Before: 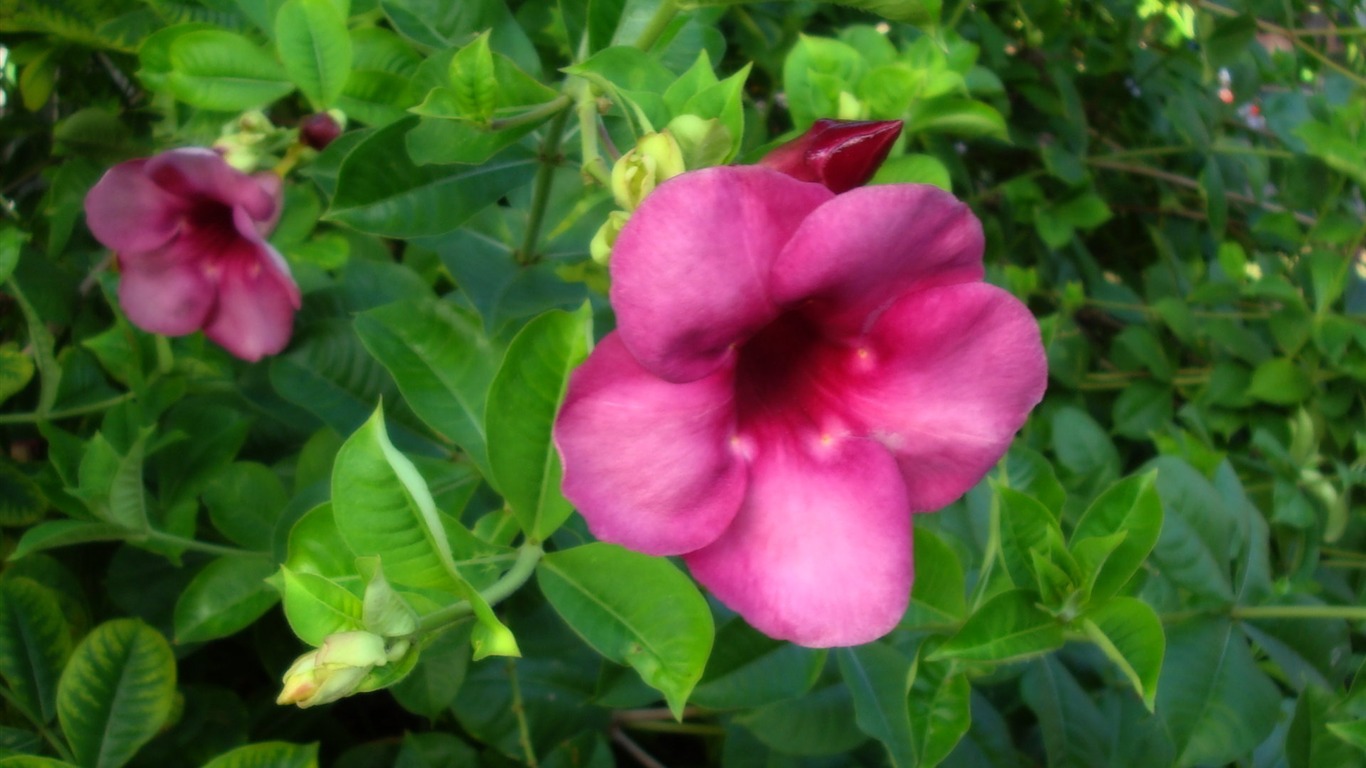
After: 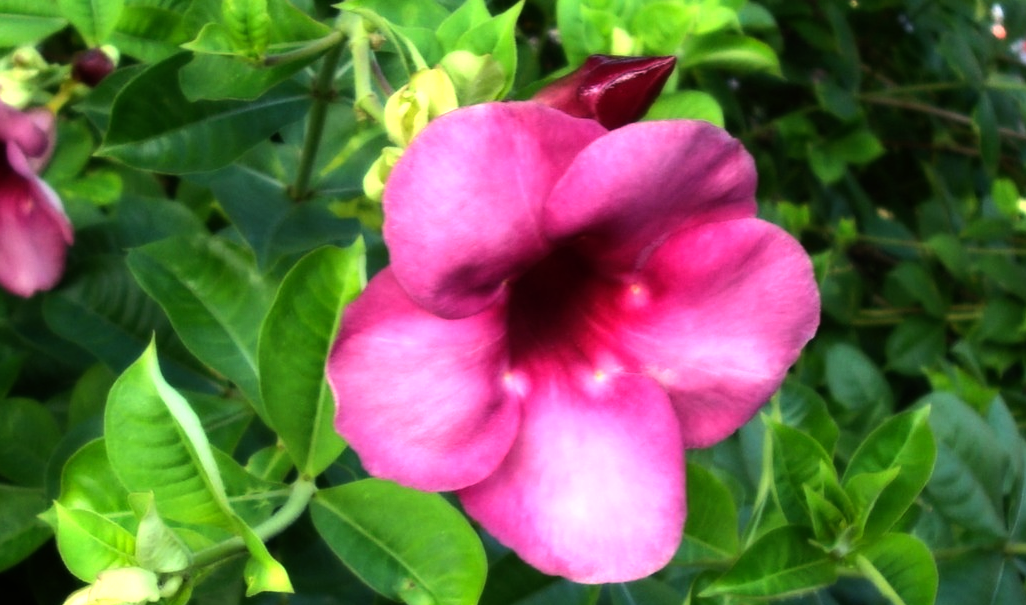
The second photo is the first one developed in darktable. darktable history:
crop: left 16.676%, top 8.447%, right 8.177%, bottom 12.668%
tone equalizer: -8 EV -1.09 EV, -7 EV -1.03 EV, -6 EV -0.868 EV, -5 EV -0.593 EV, -3 EV 0.602 EV, -2 EV 0.862 EV, -1 EV 1 EV, +0 EV 1.08 EV, edges refinement/feathering 500, mask exposure compensation -1.57 EV, preserve details no
